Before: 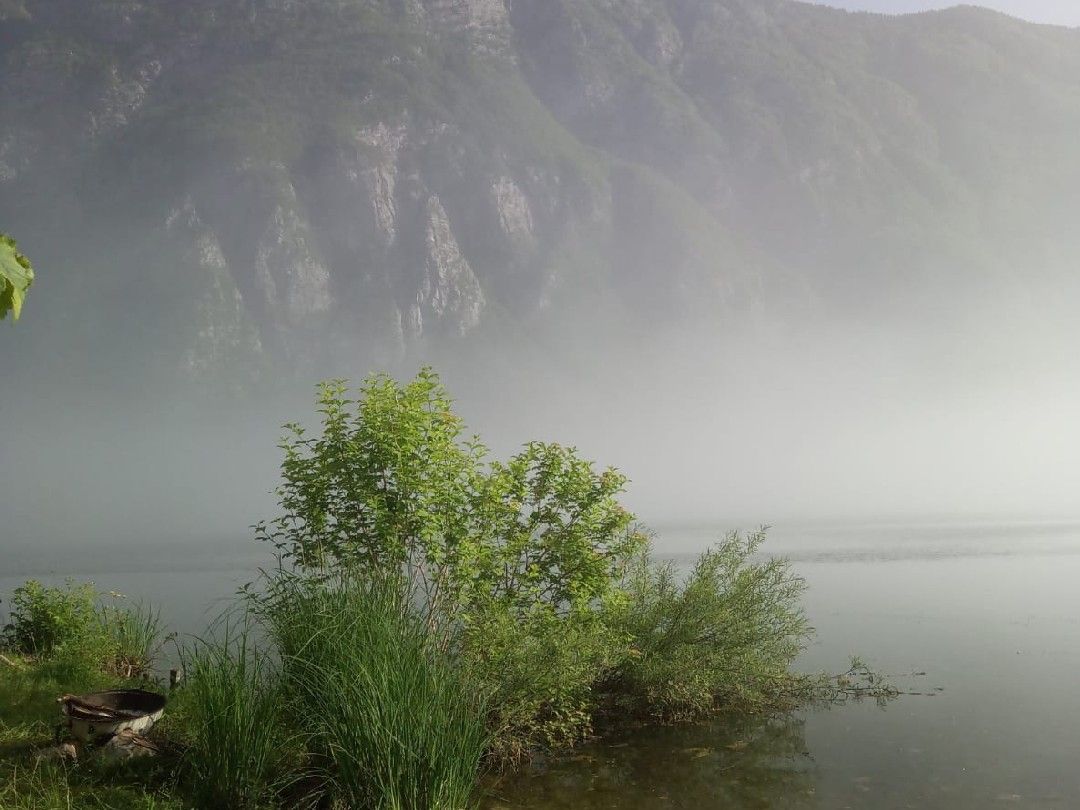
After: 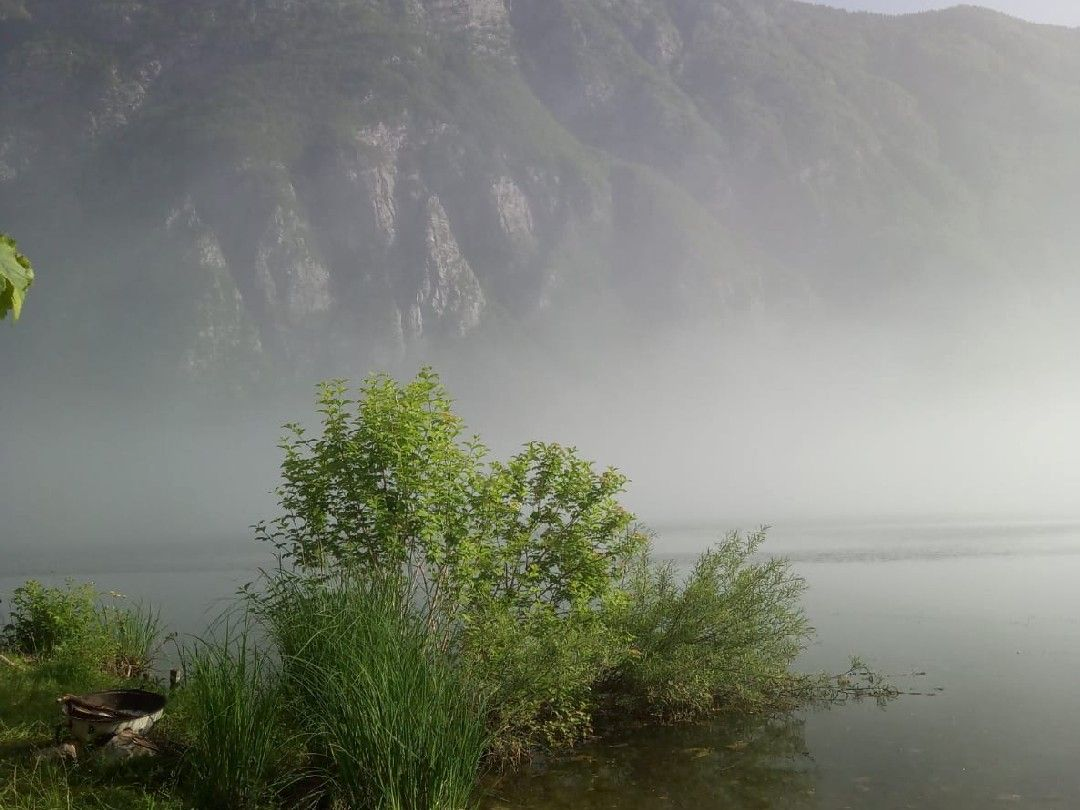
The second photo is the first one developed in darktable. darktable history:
contrast brightness saturation: contrast 0.027, brightness -0.03
